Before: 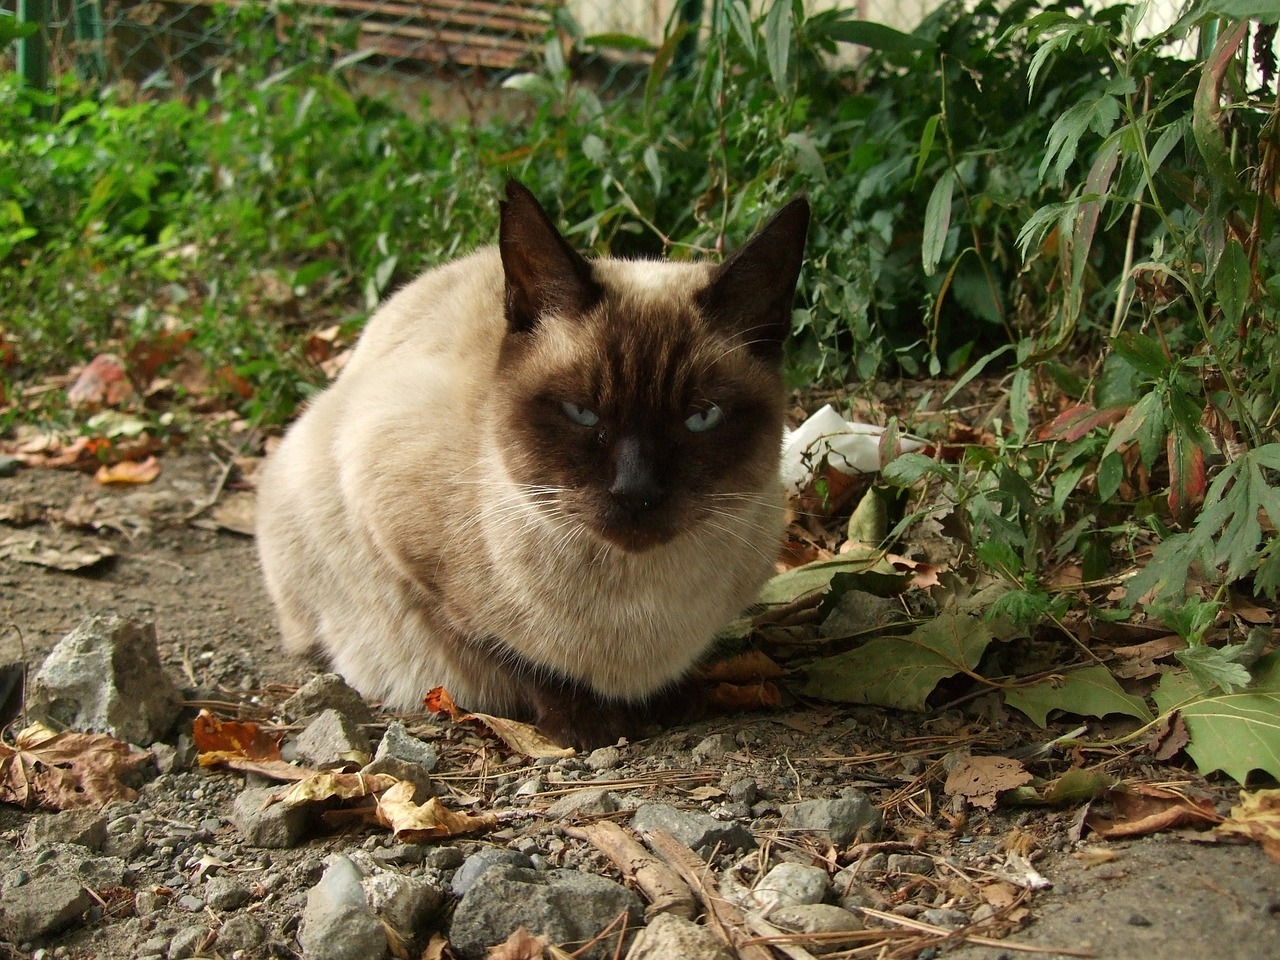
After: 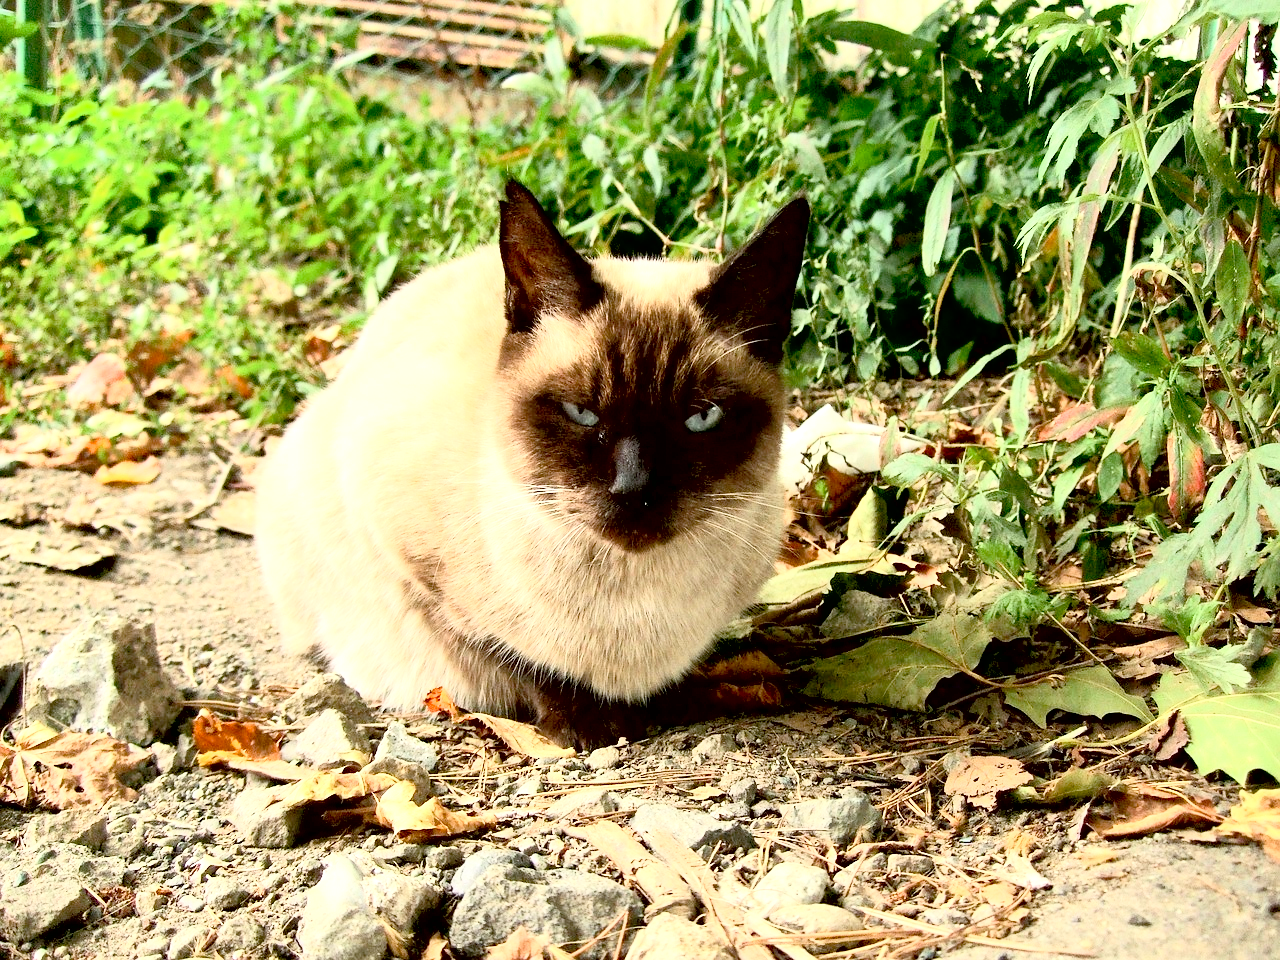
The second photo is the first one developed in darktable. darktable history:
contrast brightness saturation: contrast 0.38, brightness 0.52
exposure: black level correction 0.011, exposure 1.076 EV, compensate highlight preservation false
